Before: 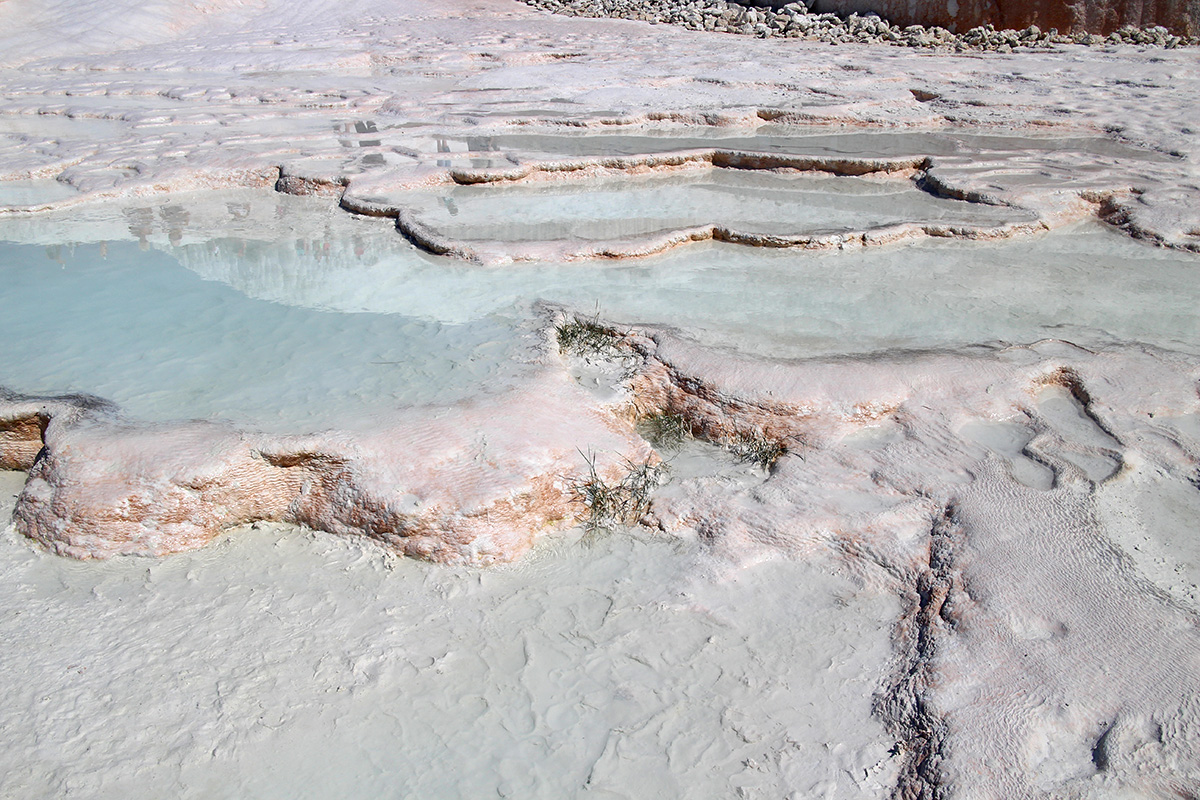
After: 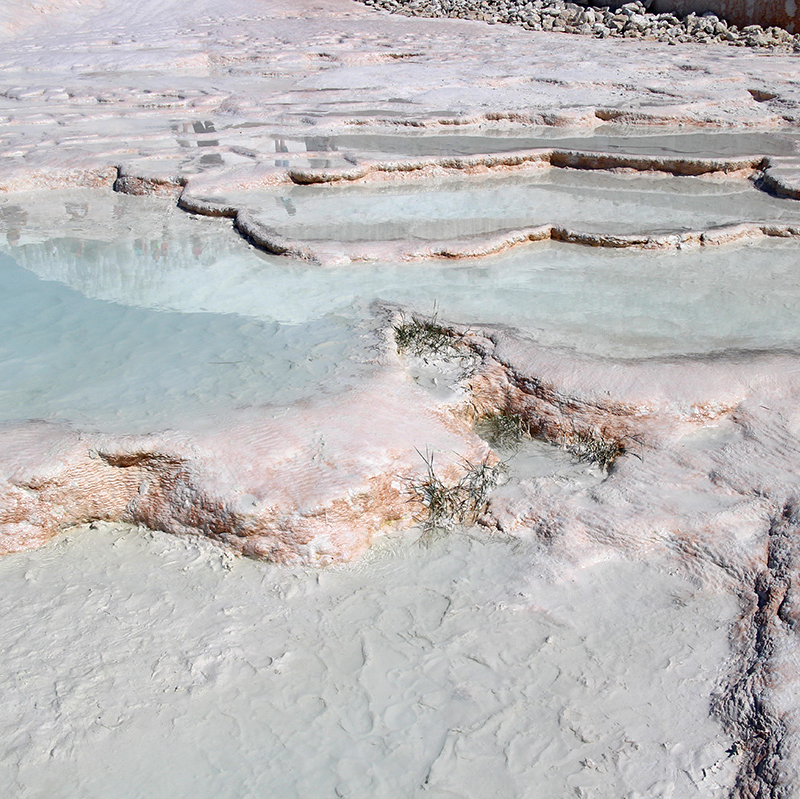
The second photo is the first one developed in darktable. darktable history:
crop and rotate: left 13.553%, right 19.714%
